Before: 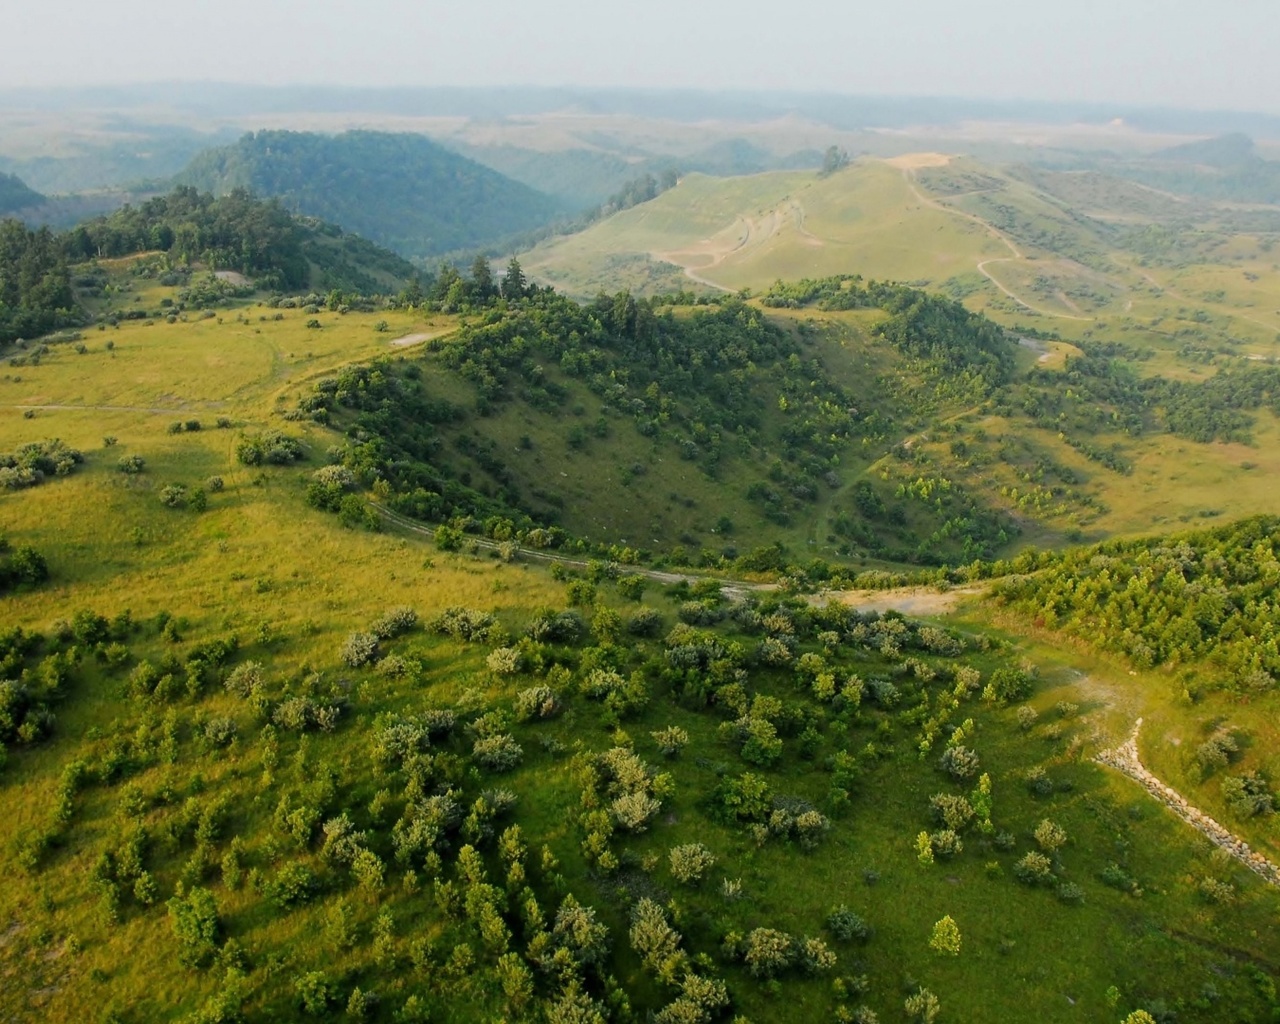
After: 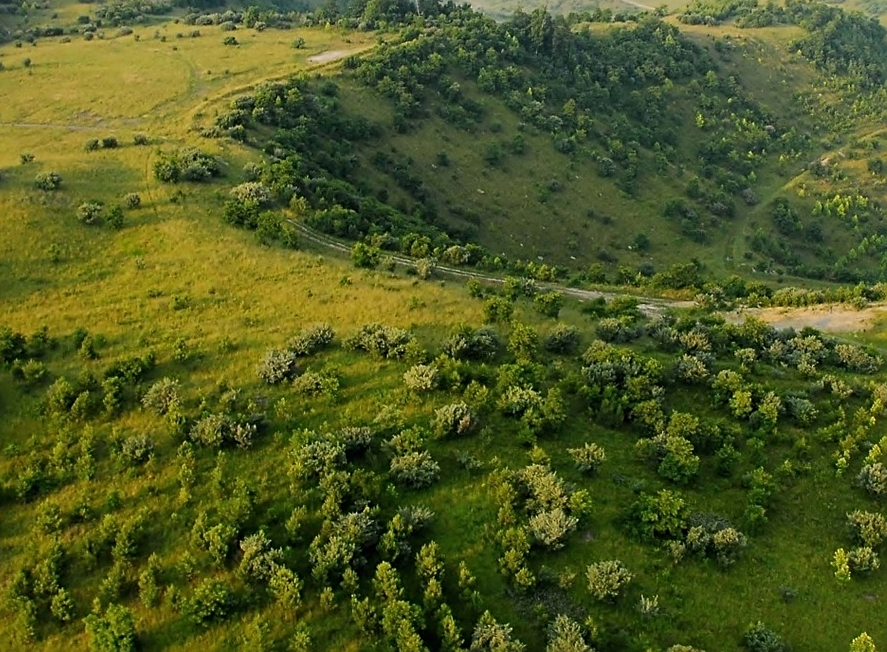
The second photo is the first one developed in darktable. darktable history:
crop: left 6.488%, top 27.668%, right 24.183%, bottom 8.656%
sharpen: on, module defaults
exposure: black level correction 0, compensate exposure bias true, compensate highlight preservation false
